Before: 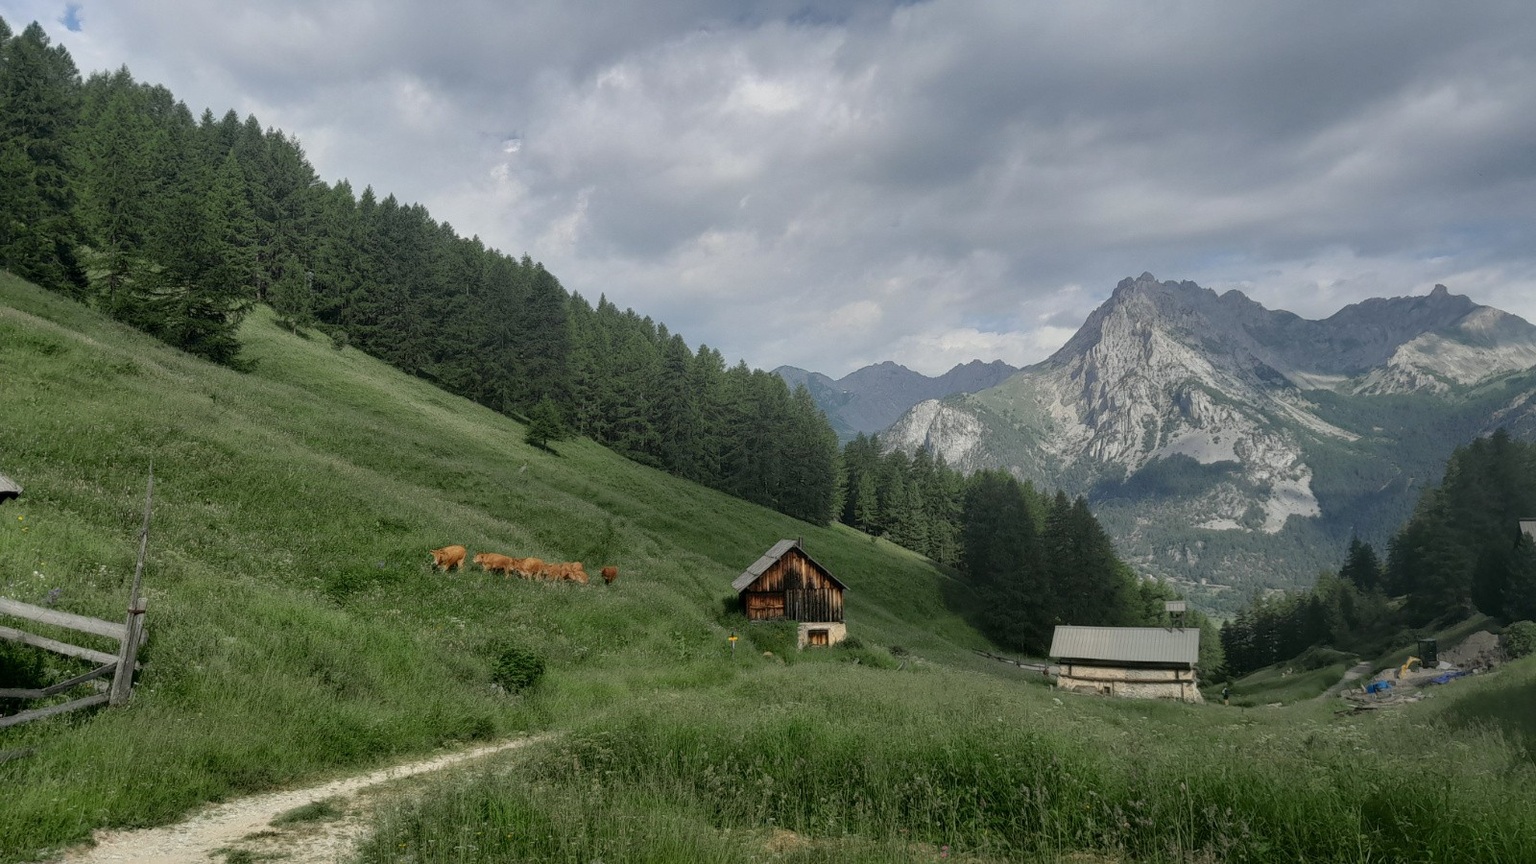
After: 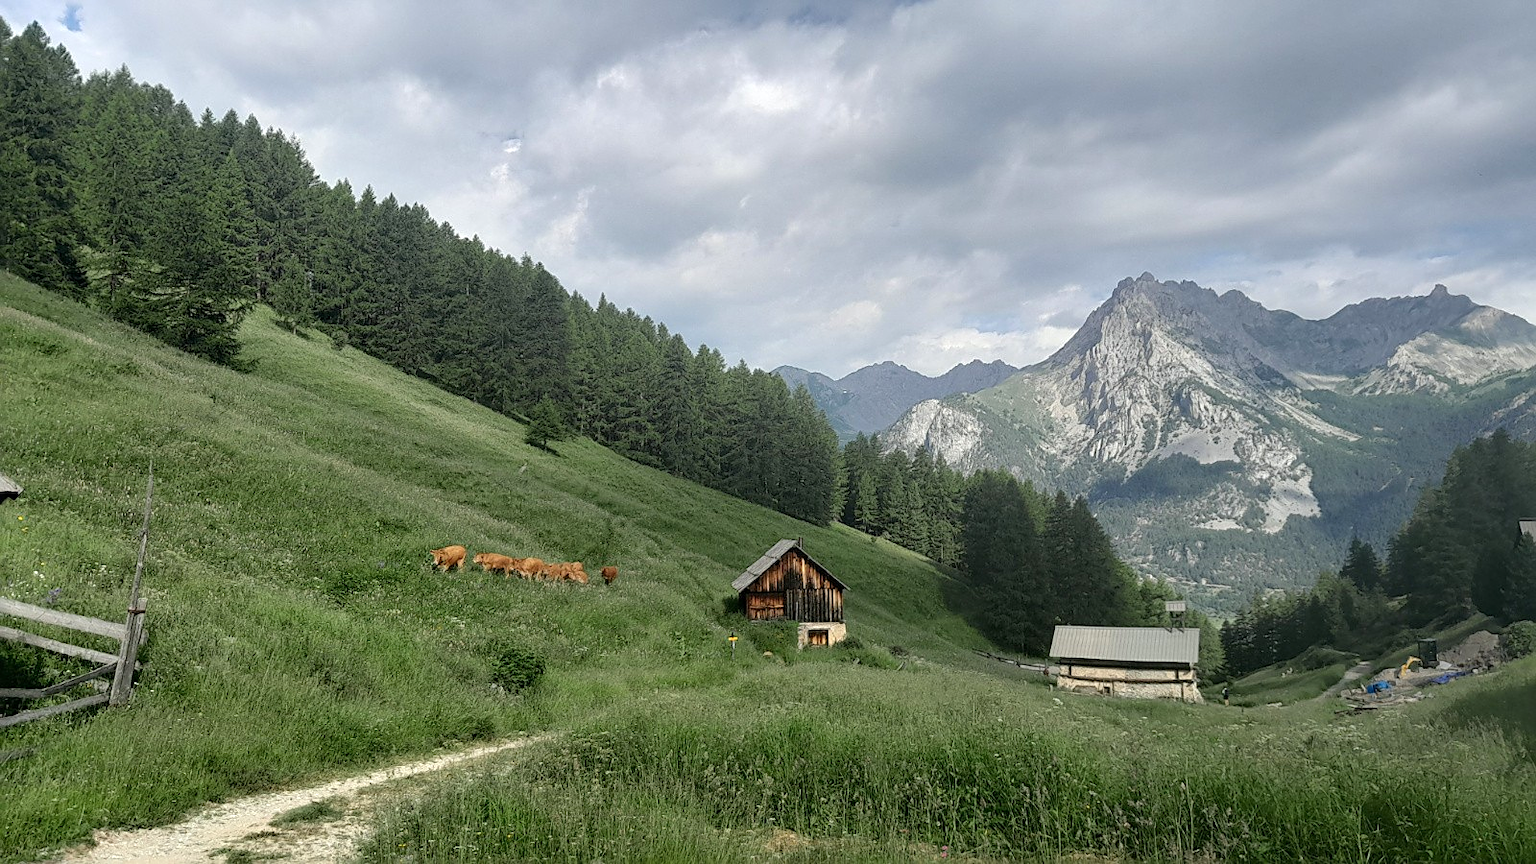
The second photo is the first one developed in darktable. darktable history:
levels: mode automatic
exposure: black level correction 0, exposure 0.499 EV, compensate highlight preservation false
sharpen: on, module defaults
